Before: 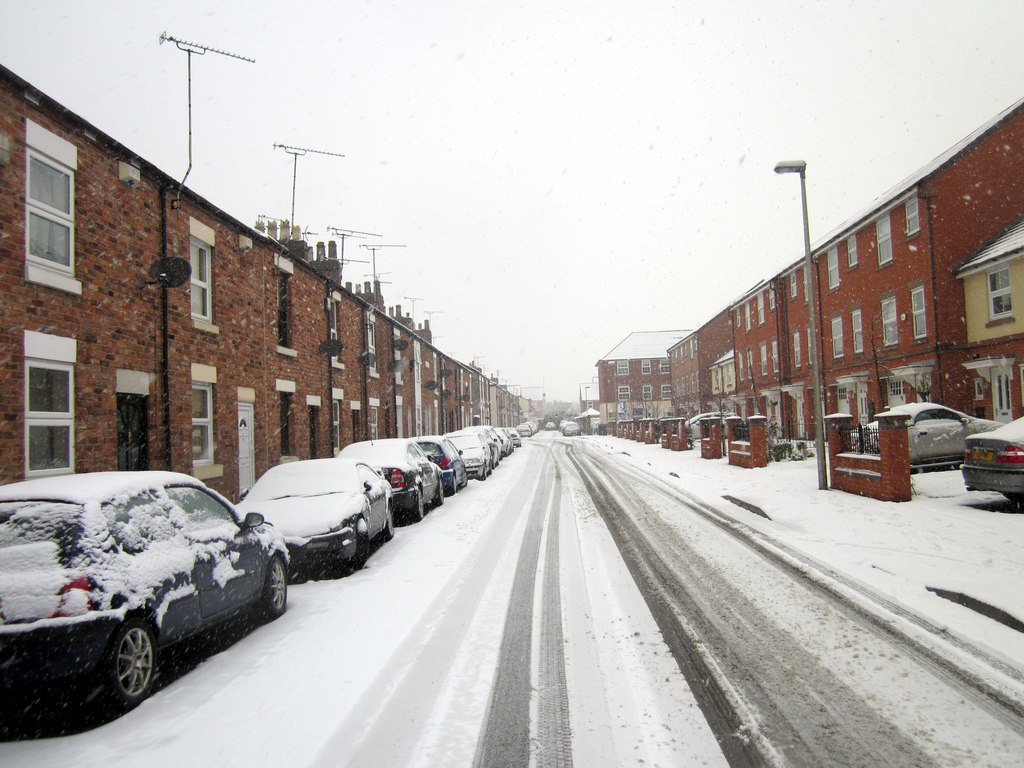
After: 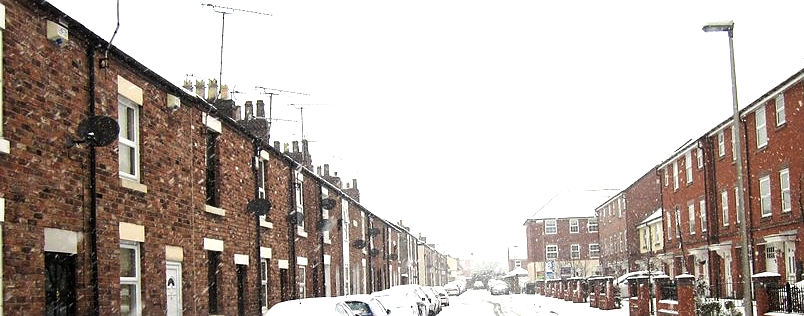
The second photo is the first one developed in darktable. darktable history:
crop: left 7.102%, top 18.421%, right 14.356%, bottom 40.383%
tone equalizer: -8 EV -0.732 EV, -7 EV -0.716 EV, -6 EV -0.567 EV, -5 EV -0.42 EV, -3 EV 0.397 EV, -2 EV 0.6 EV, -1 EV 0.688 EV, +0 EV 0.727 EV, edges refinement/feathering 500, mask exposure compensation -1.25 EV, preserve details no
sharpen: radius 0.973, amount 0.616
exposure: exposure 0.201 EV, compensate exposure bias true, compensate highlight preservation false
